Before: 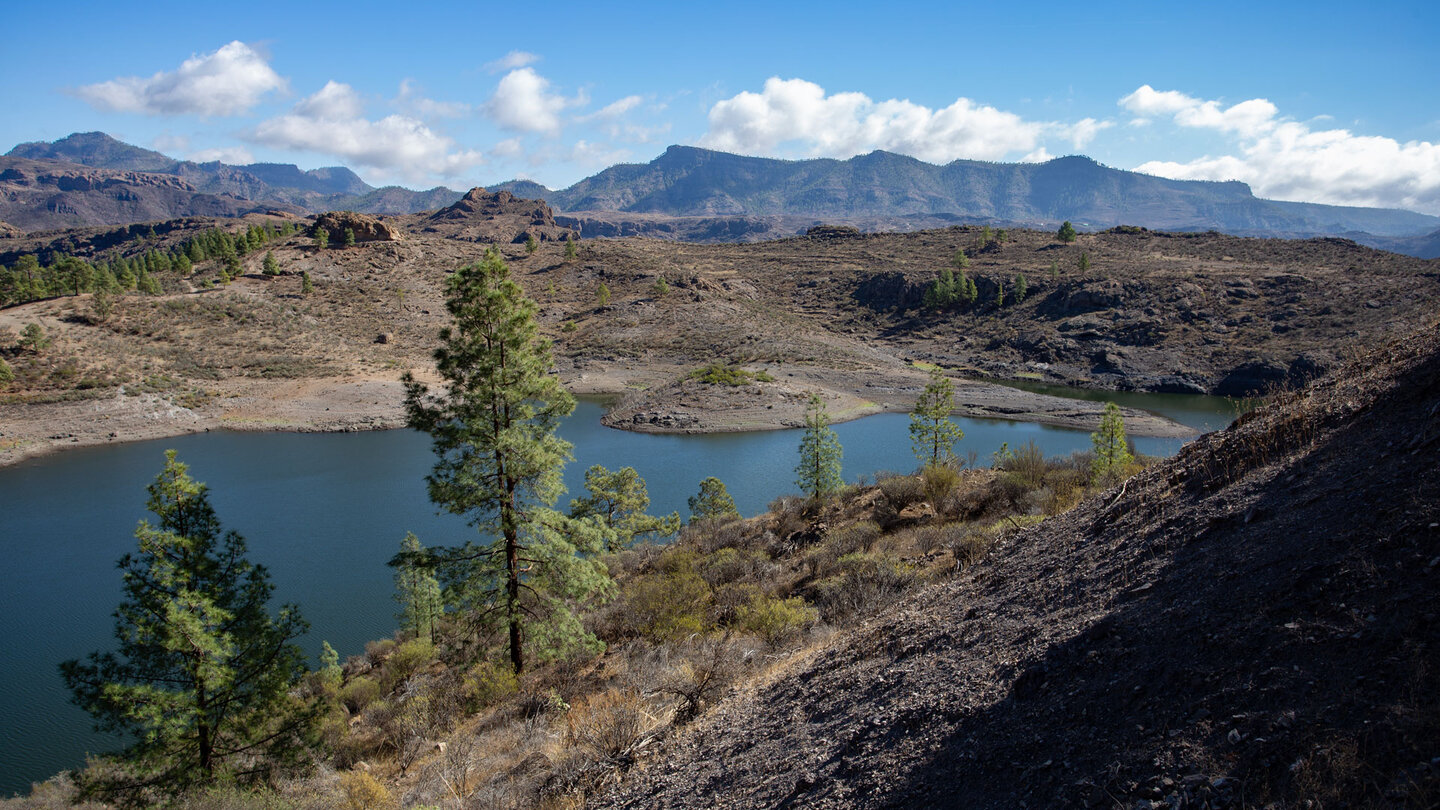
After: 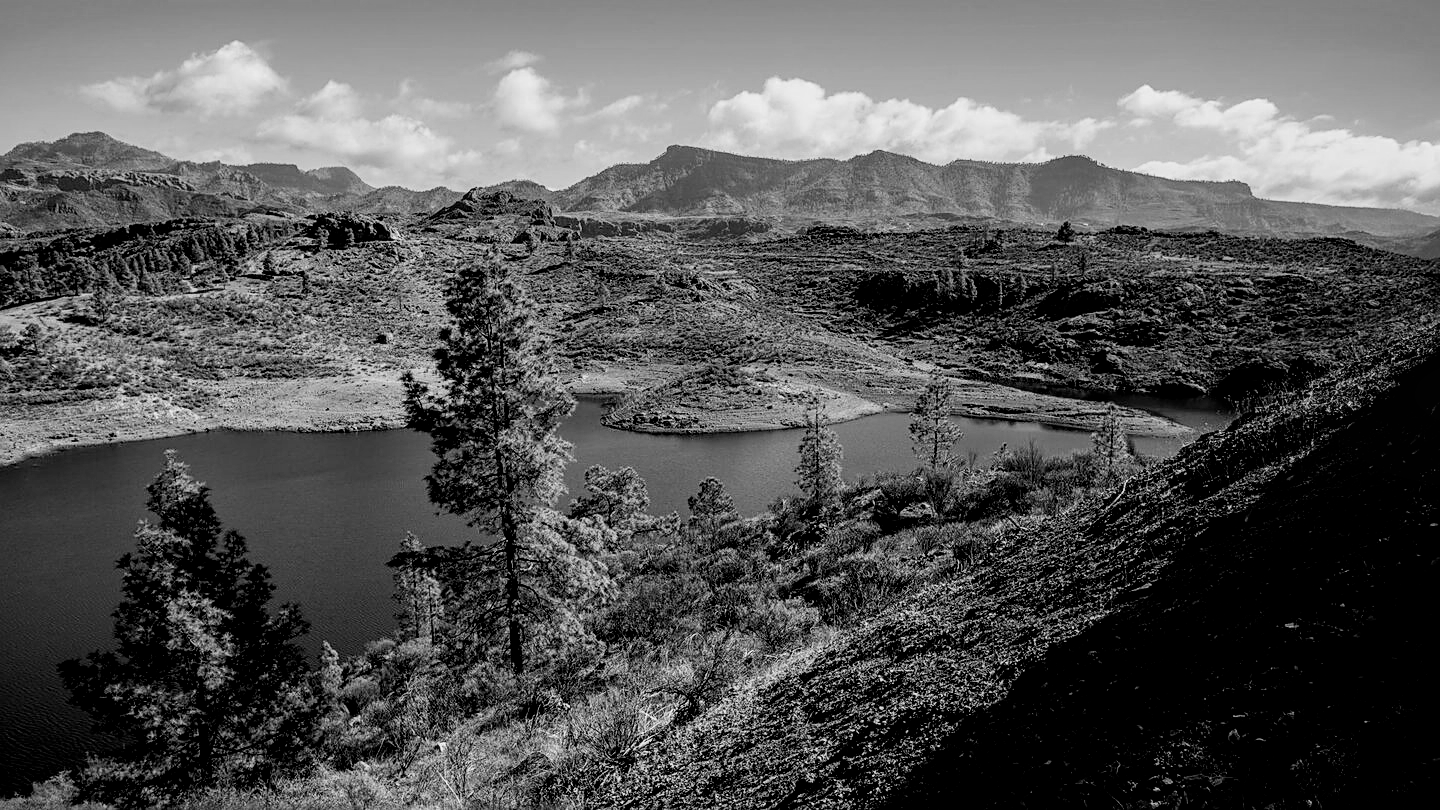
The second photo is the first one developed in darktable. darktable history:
tone equalizer: on, module defaults
white balance: red 1.004, blue 1.096
local contrast: on, module defaults
filmic rgb: black relative exposure -4 EV, white relative exposure 3 EV, hardness 3.02, contrast 1.5
color balance rgb: linear chroma grading › global chroma 15%, perceptual saturation grading › global saturation 30%
sharpen: on, module defaults
monochrome: a 32, b 64, size 2.3
